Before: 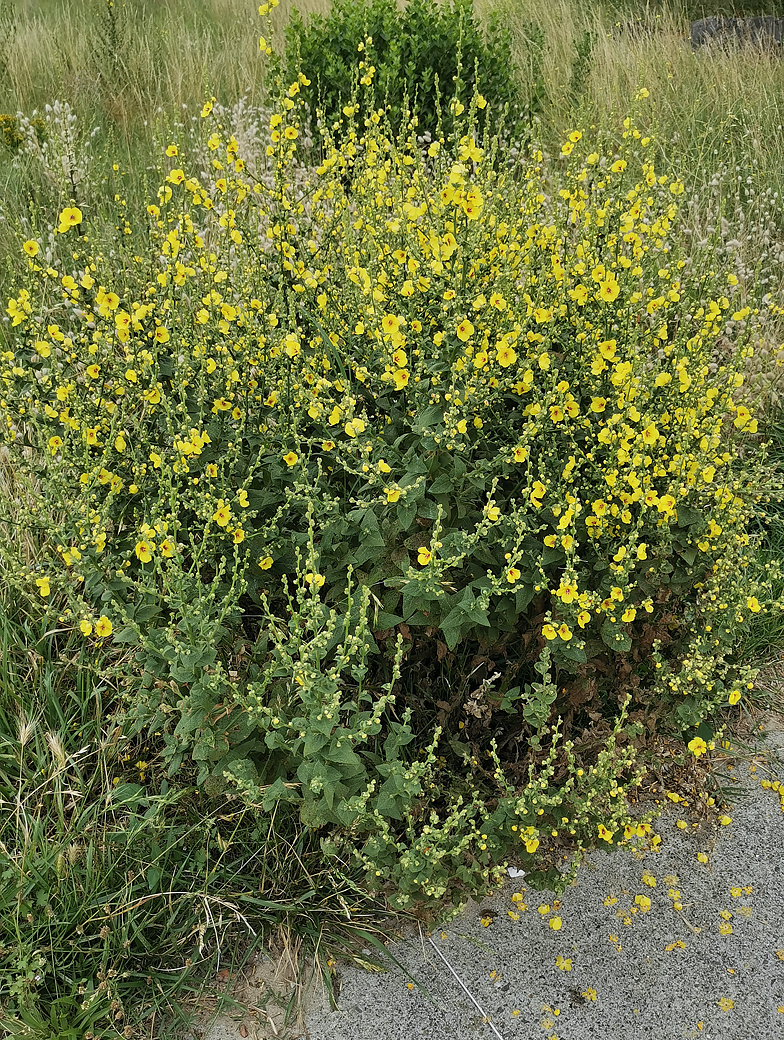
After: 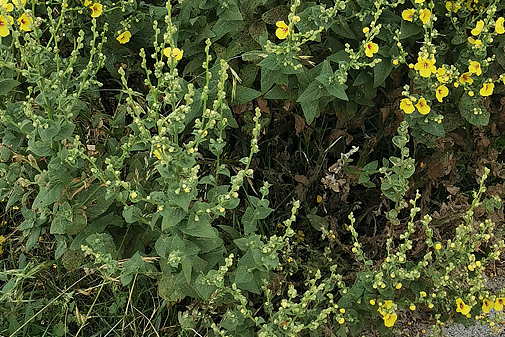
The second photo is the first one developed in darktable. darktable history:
crop: left 18.182%, top 50.65%, right 17.292%, bottom 16.895%
